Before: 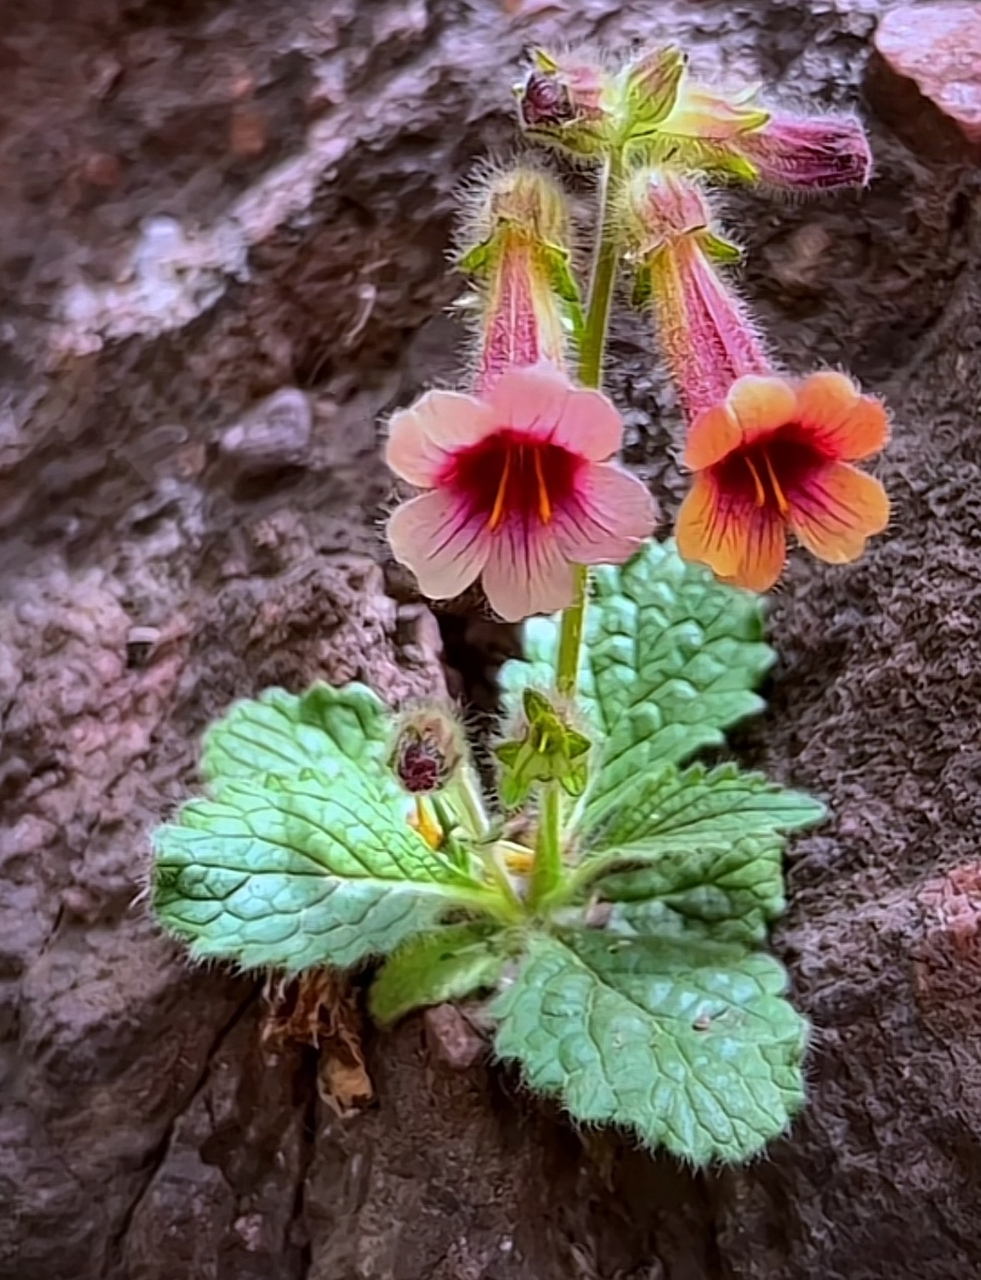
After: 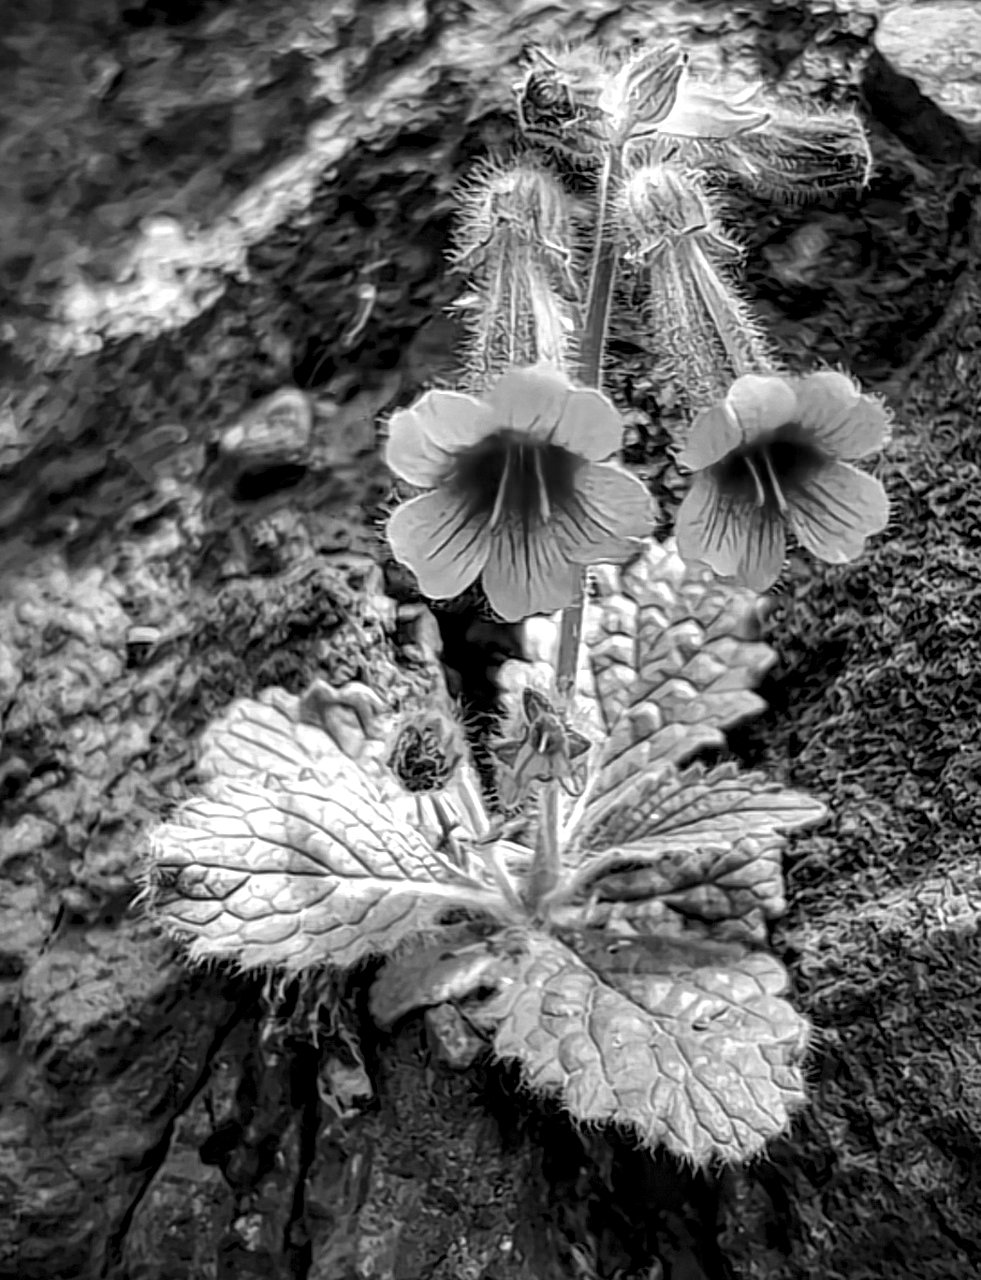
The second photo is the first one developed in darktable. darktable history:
local contrast: highlights 60%, shadows 60%, detail 160%
contrast brightness saturation: saturation -1
